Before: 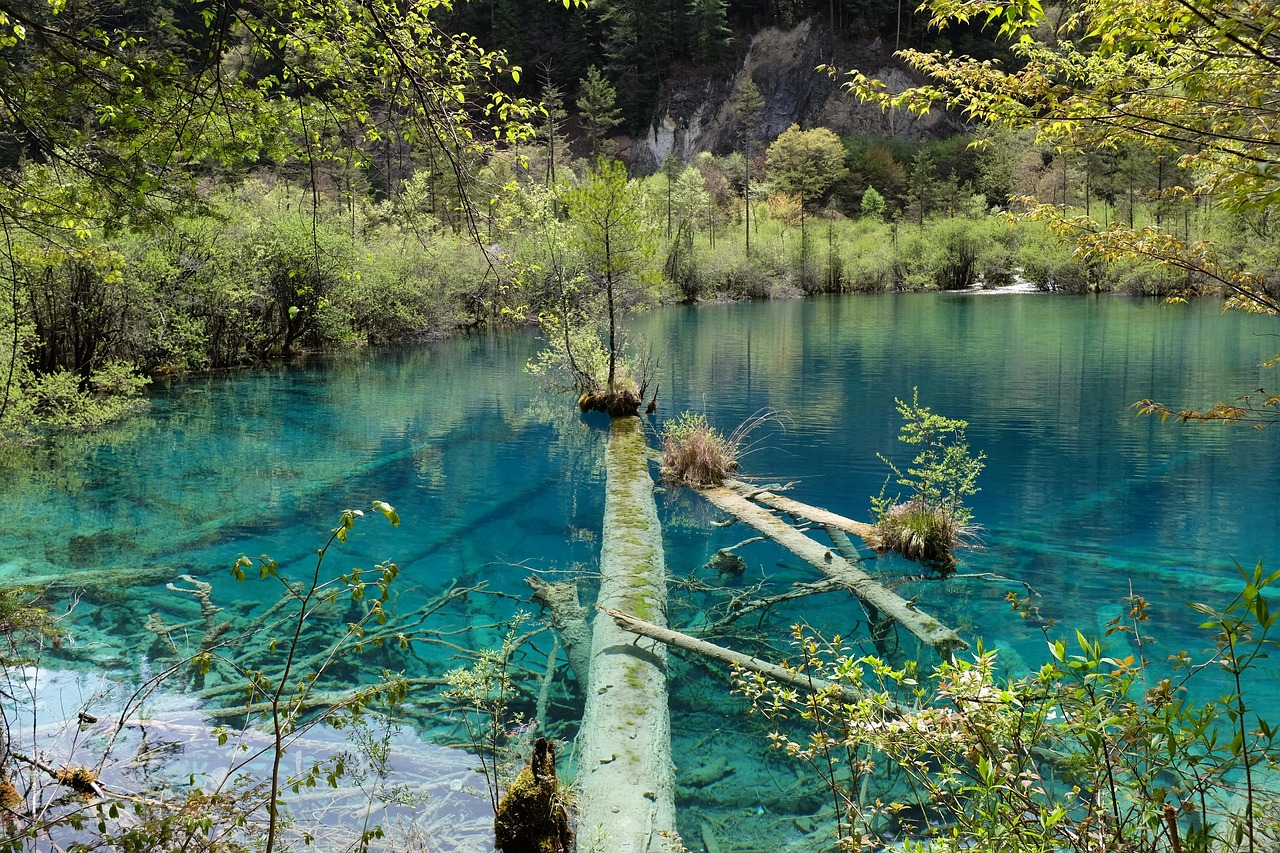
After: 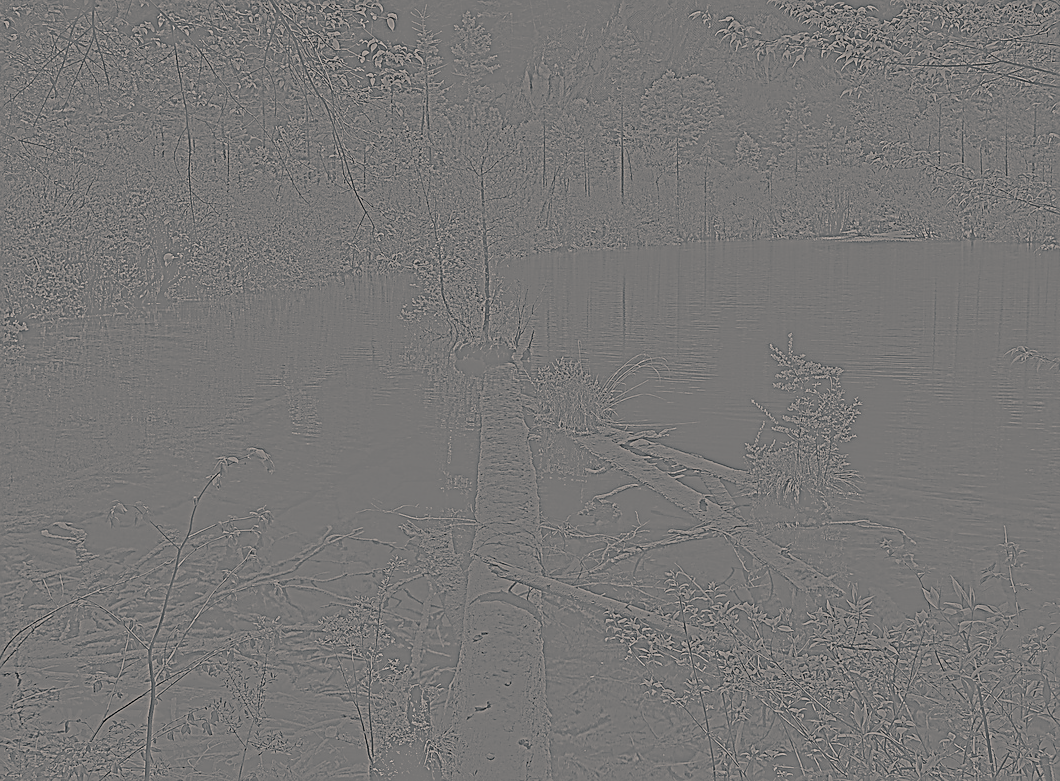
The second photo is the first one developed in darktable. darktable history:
haze removal: compatibility mode true, adaptive false
color balance rgb: shadows lift › chroma 5.41%, shadows lift › hue 240°, highlights gain › chroma 3.74%, highlights gain › hue 60°, saturation formula JzAzBz (2021)
crop: left 9.807%, top 6.259%, right 7.334%, bottom 2.177%
exposure: compensate highlight preservation false
highpass: sharpness 6%, contrast boost 7.63%
filmic rgb: black relative exposure -7.65 EV, white relative exposure 4.56 EV, hardness 3.61, contrast 1.106
sharpen: radius 1.4, amount 1.25, threshold 0.7
